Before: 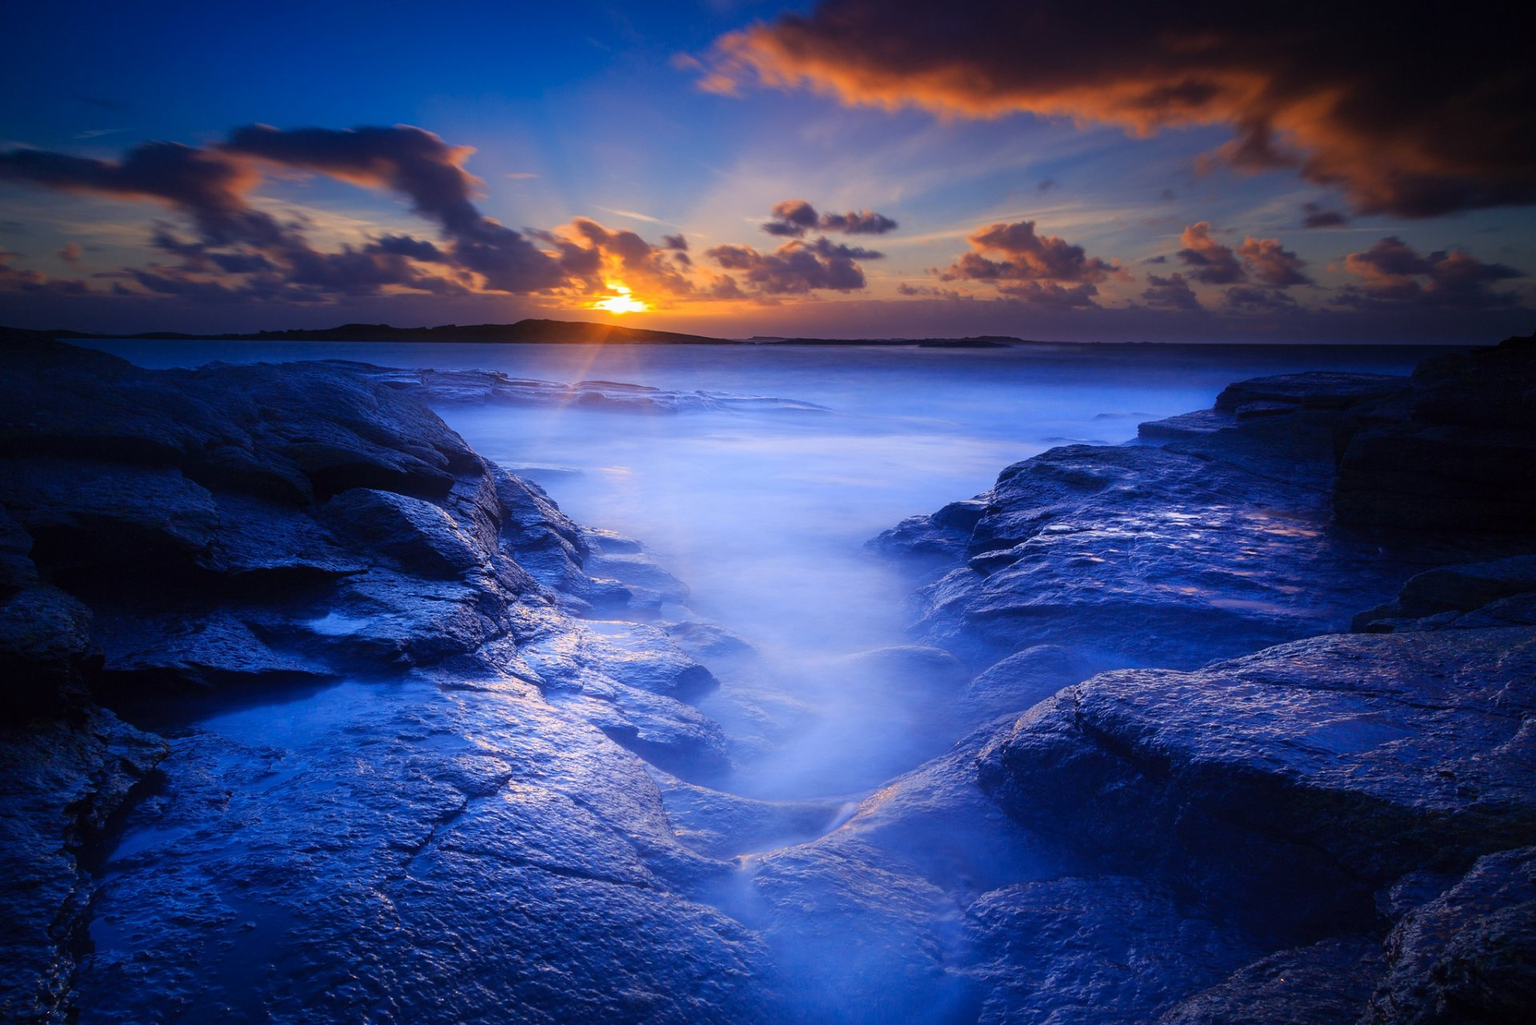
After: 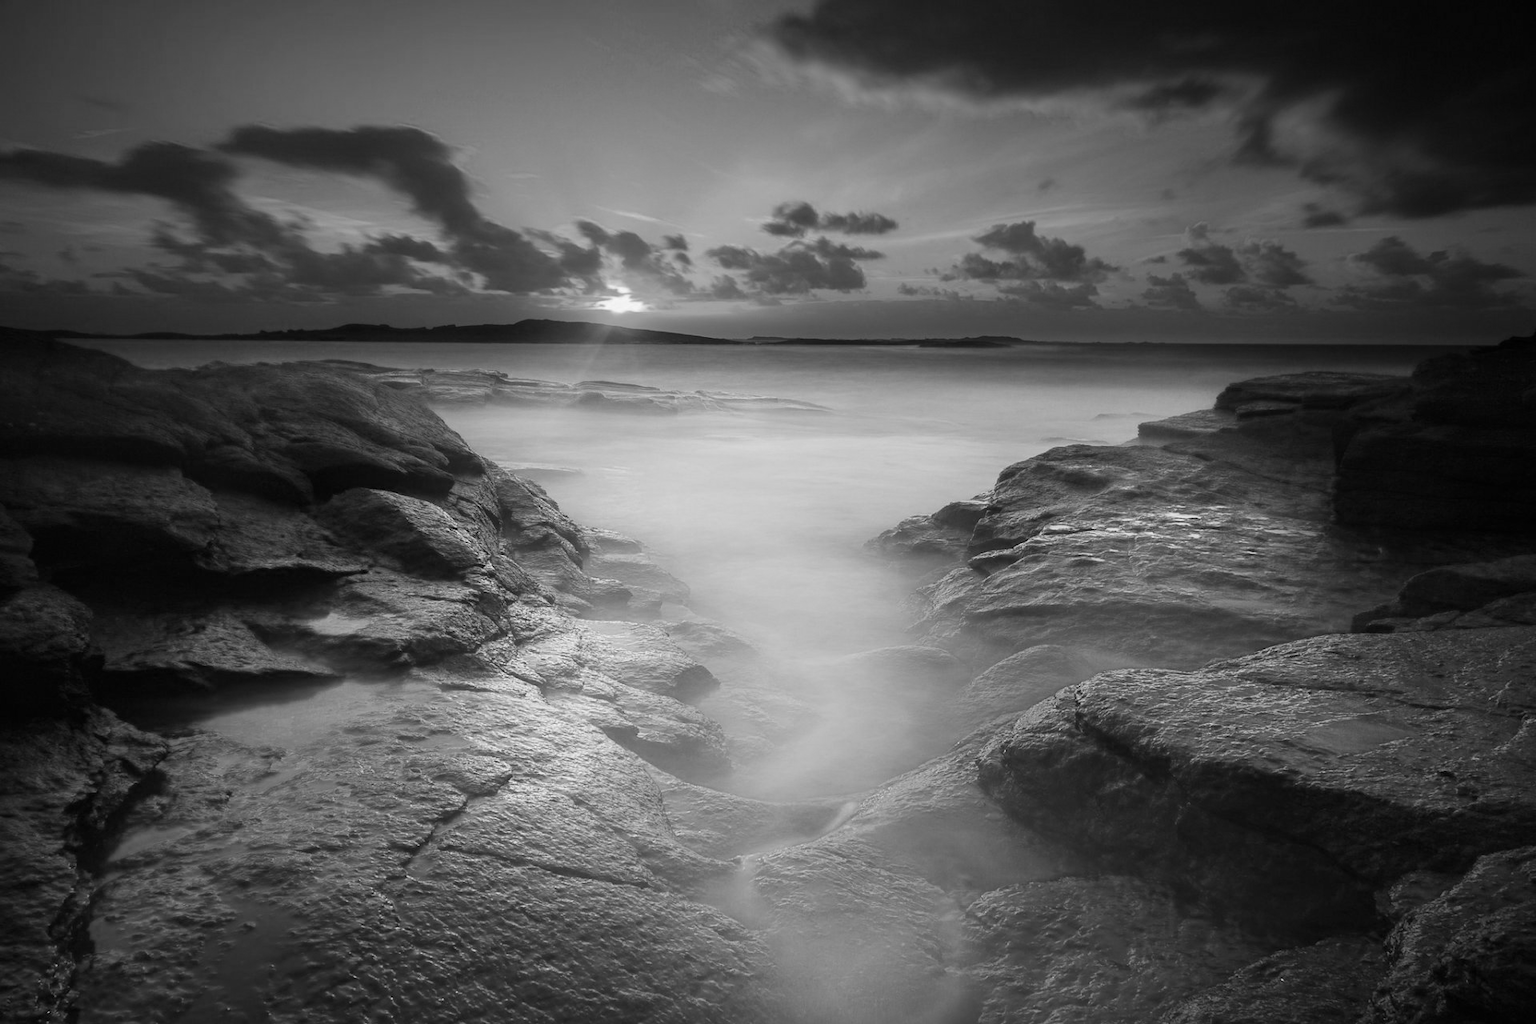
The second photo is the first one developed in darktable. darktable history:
color calibration: output gray [0.22, 0.42, 0.37, 0], illuminant same as pipeline (D50), adaptation XYZ, x 0.346, y 0.357, temperature 5003.33 K
